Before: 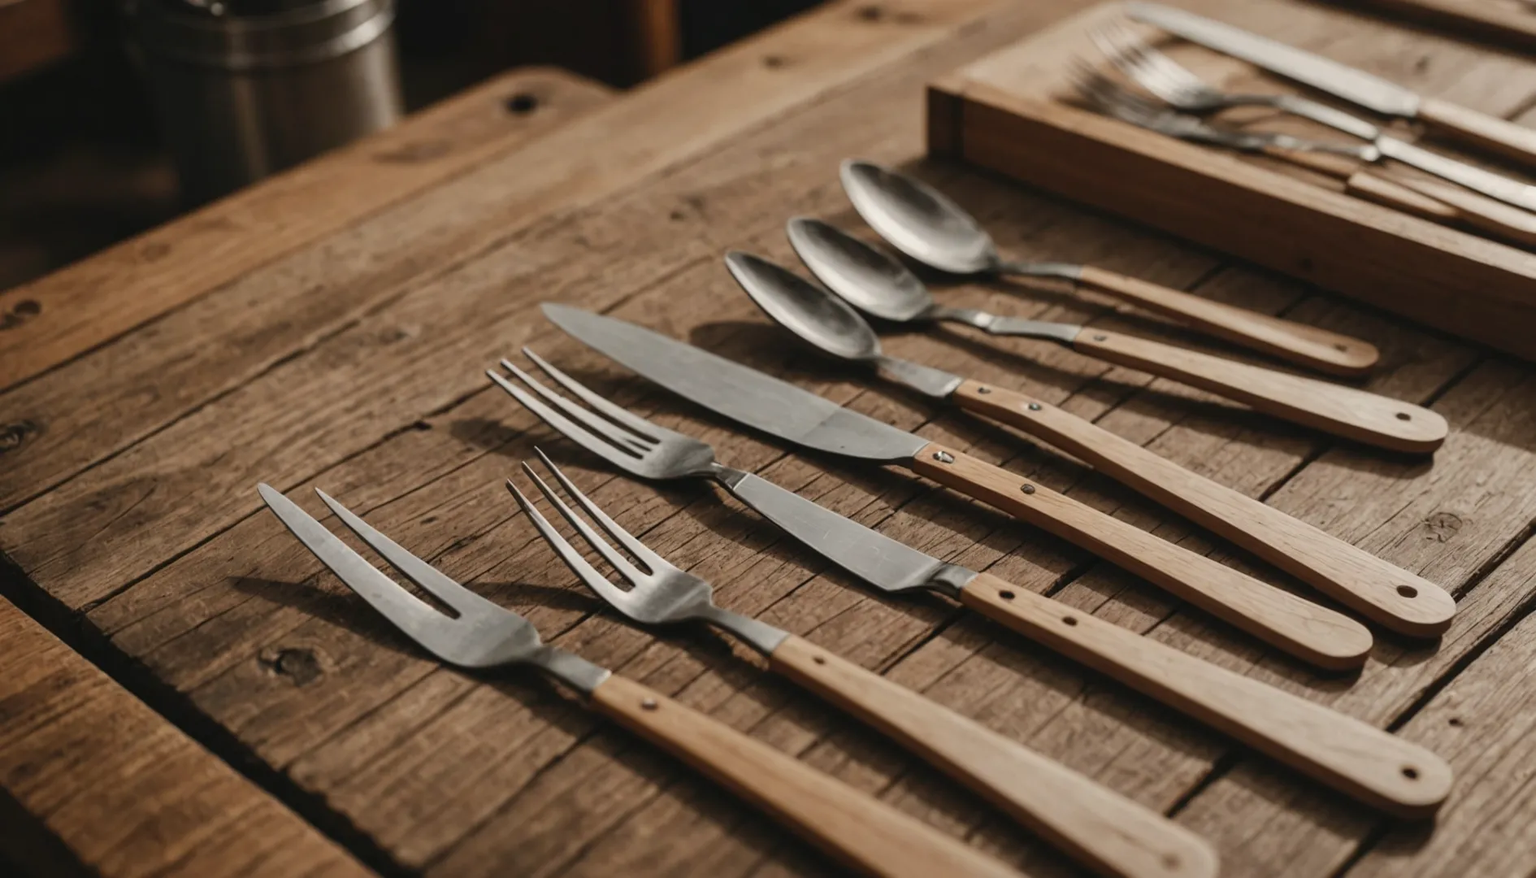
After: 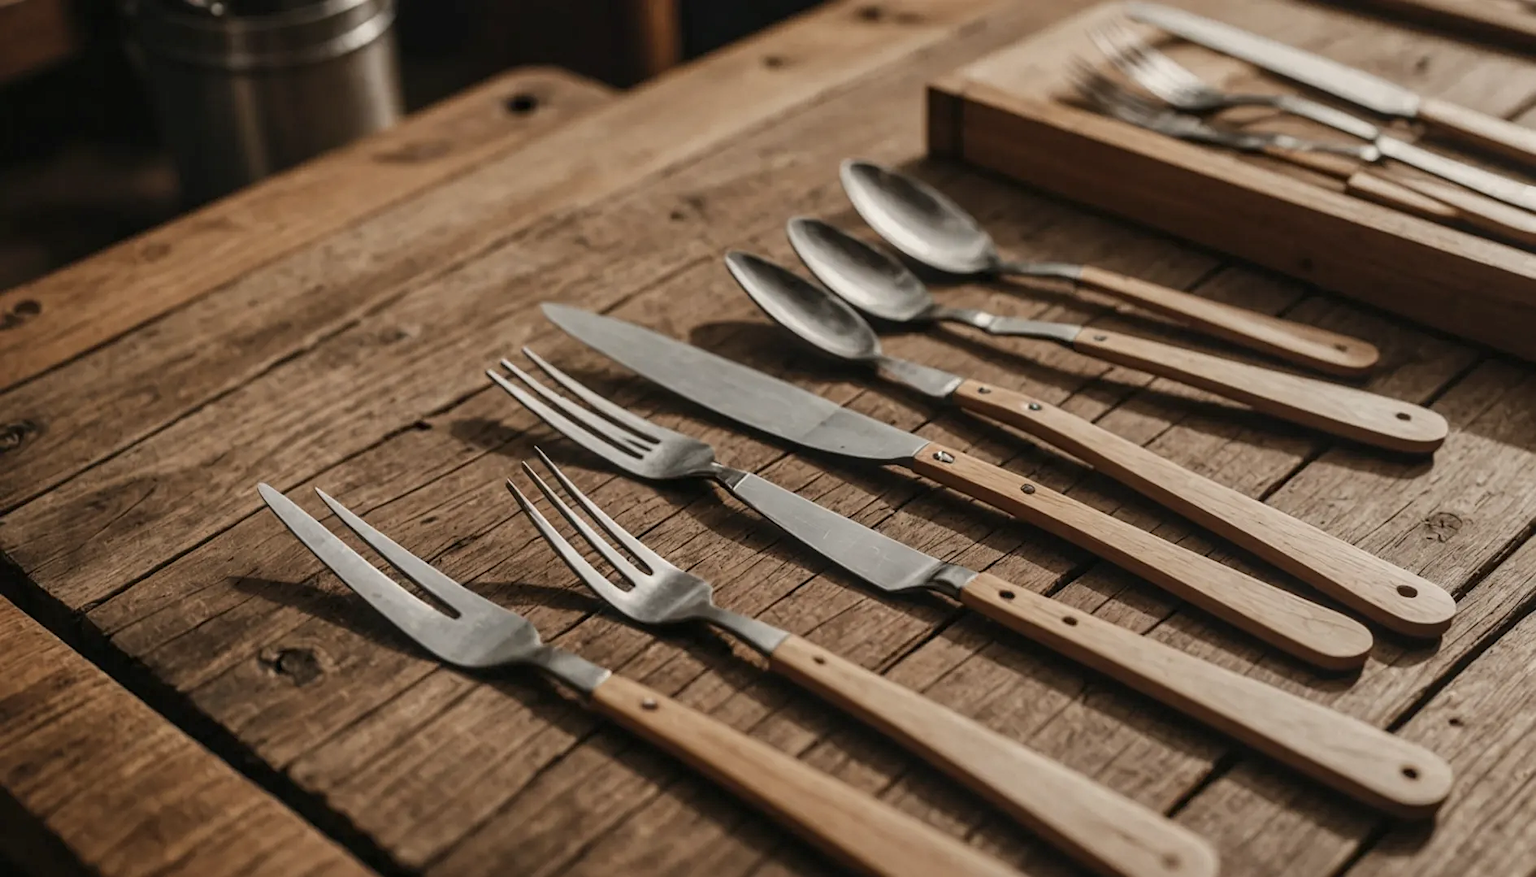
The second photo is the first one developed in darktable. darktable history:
sharpen: amount 0.2
local contrast: on, module defaults
